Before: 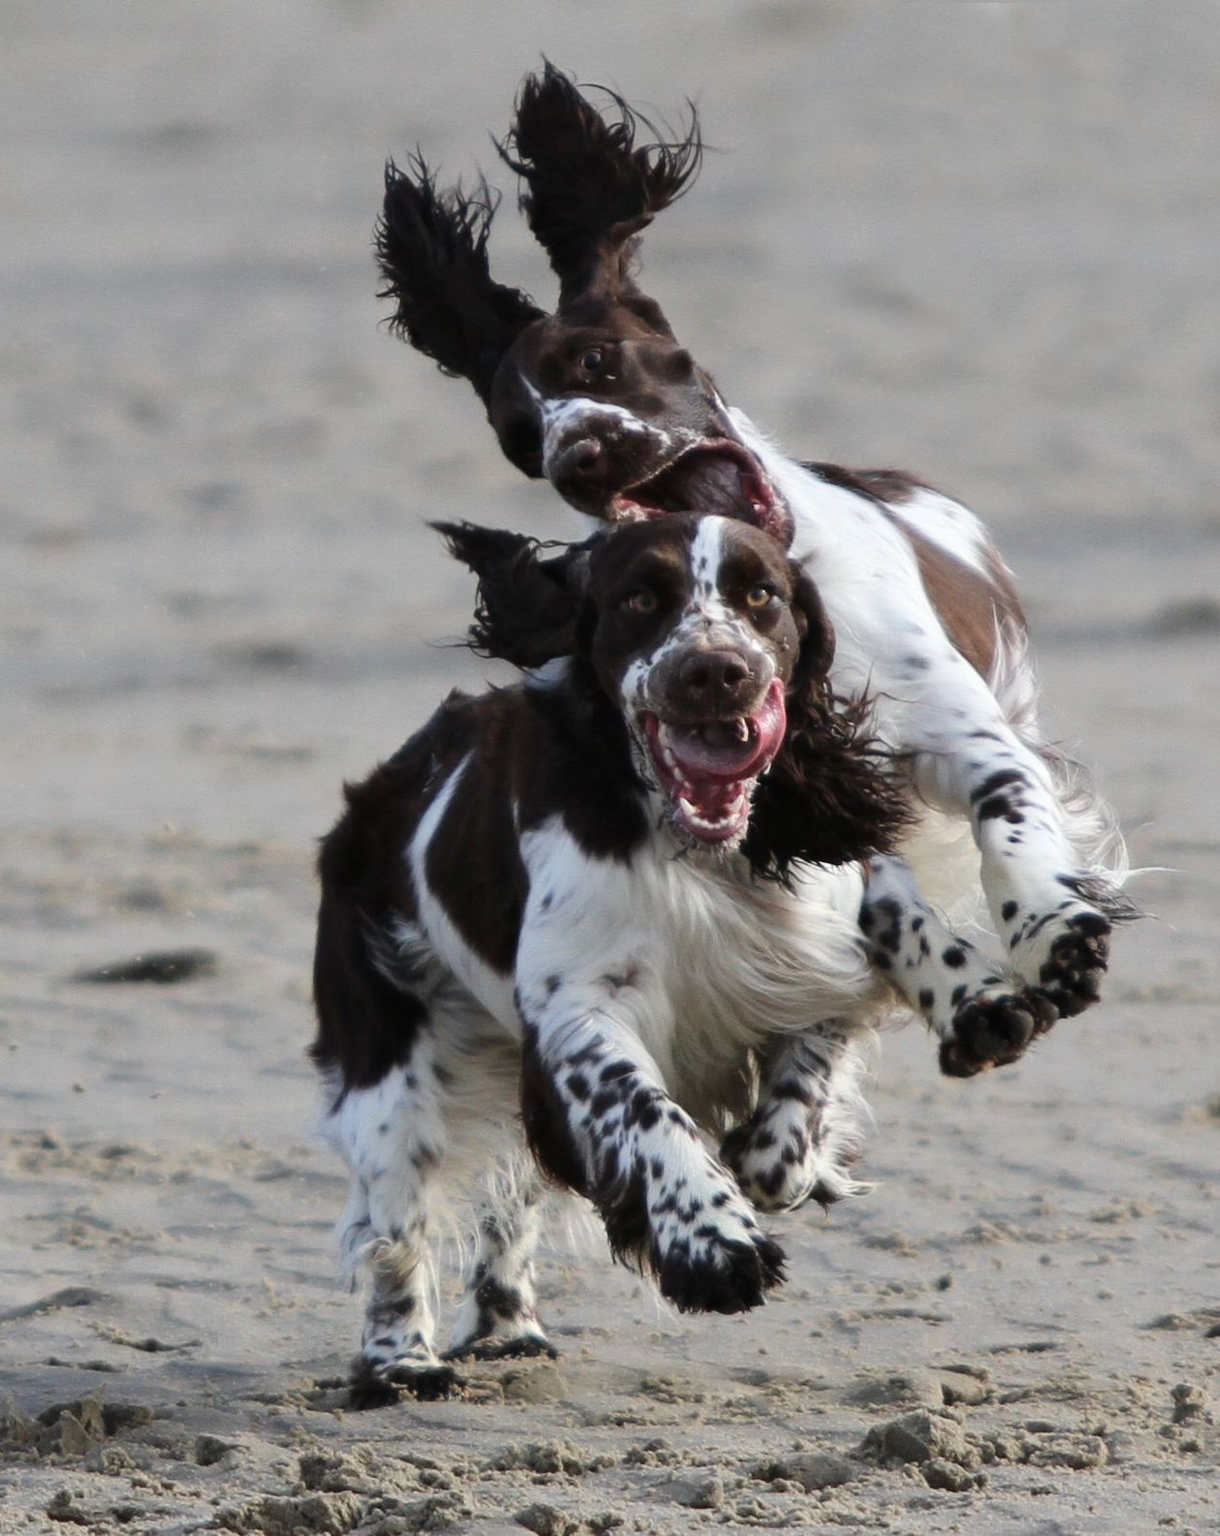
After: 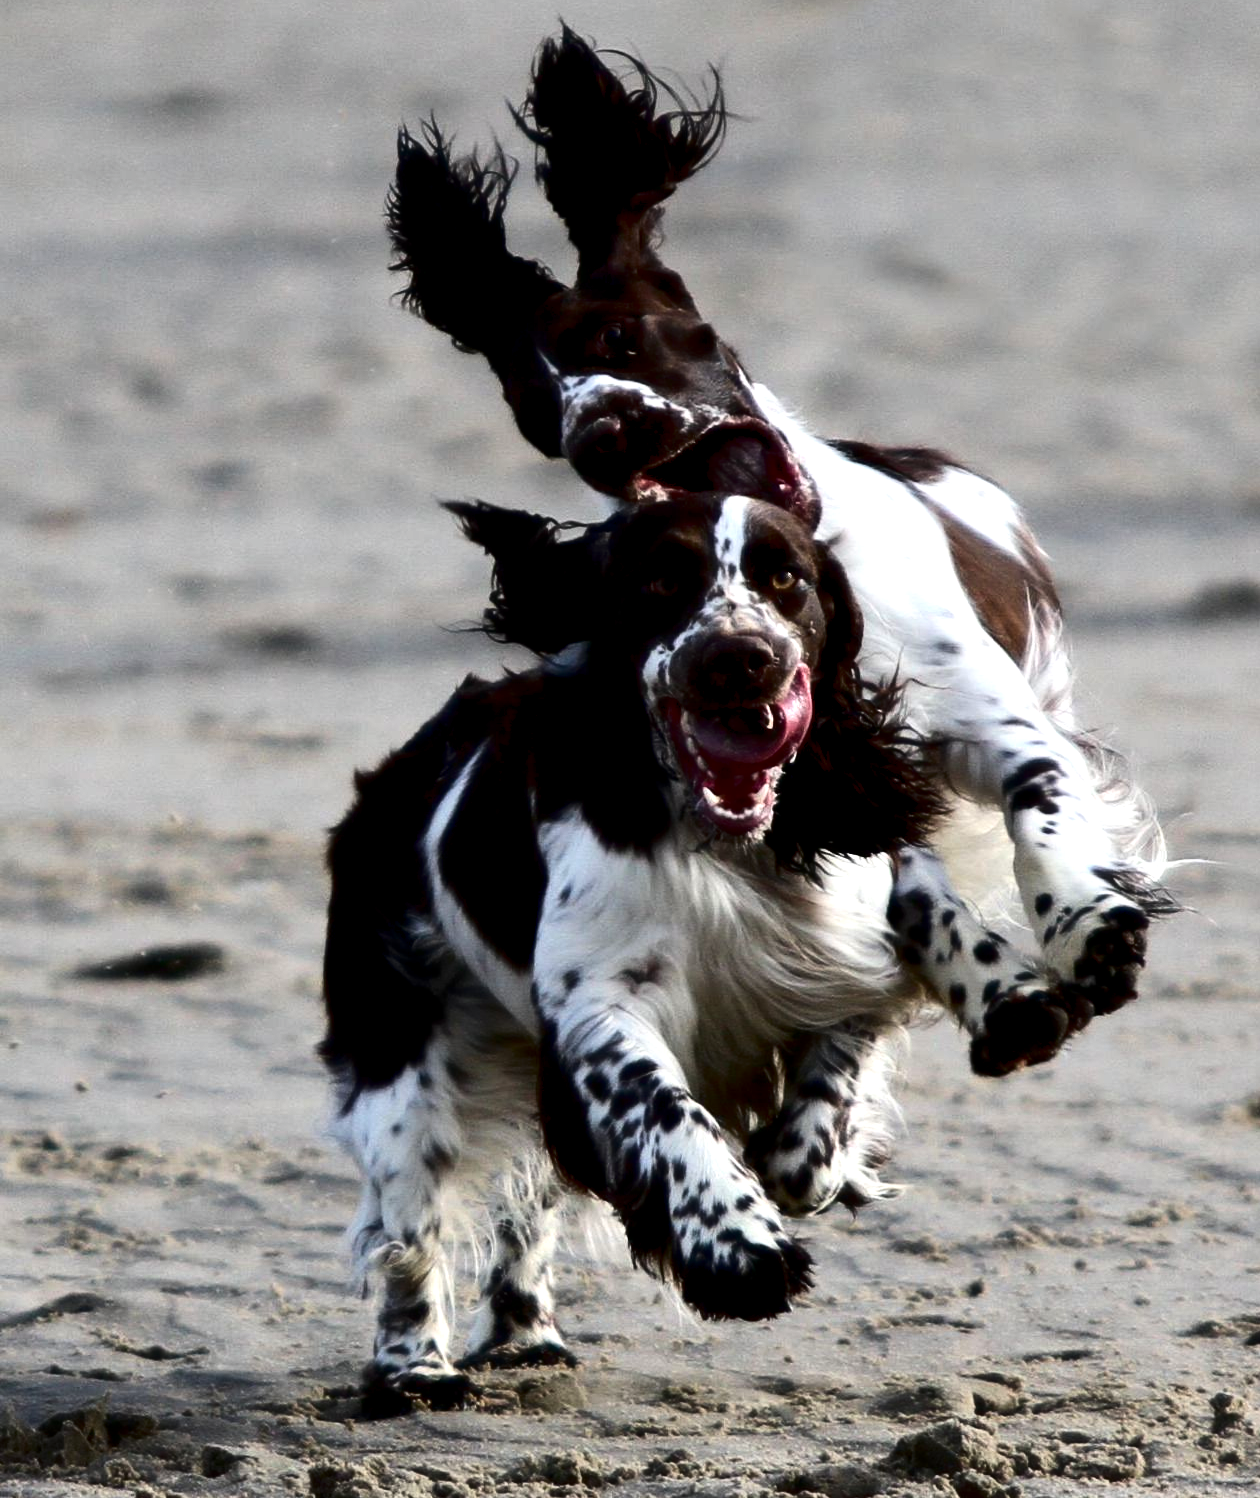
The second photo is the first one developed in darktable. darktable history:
contrast brightness saturation: contrast 0.186, brightness -0.23, saturation 0.109
color balance rgb: global offset › luminance -1.438%, perceptual saturation grading › global saturation 10.033%, perceptual brilliance grading › global brilliance 14.524%, perceptual brilliance grading › shadows -34.174%
crop and rotate: top 2.355%, bottom 3.244%
haze removal: strength -0.105, compatibility mode true, adaptive false
